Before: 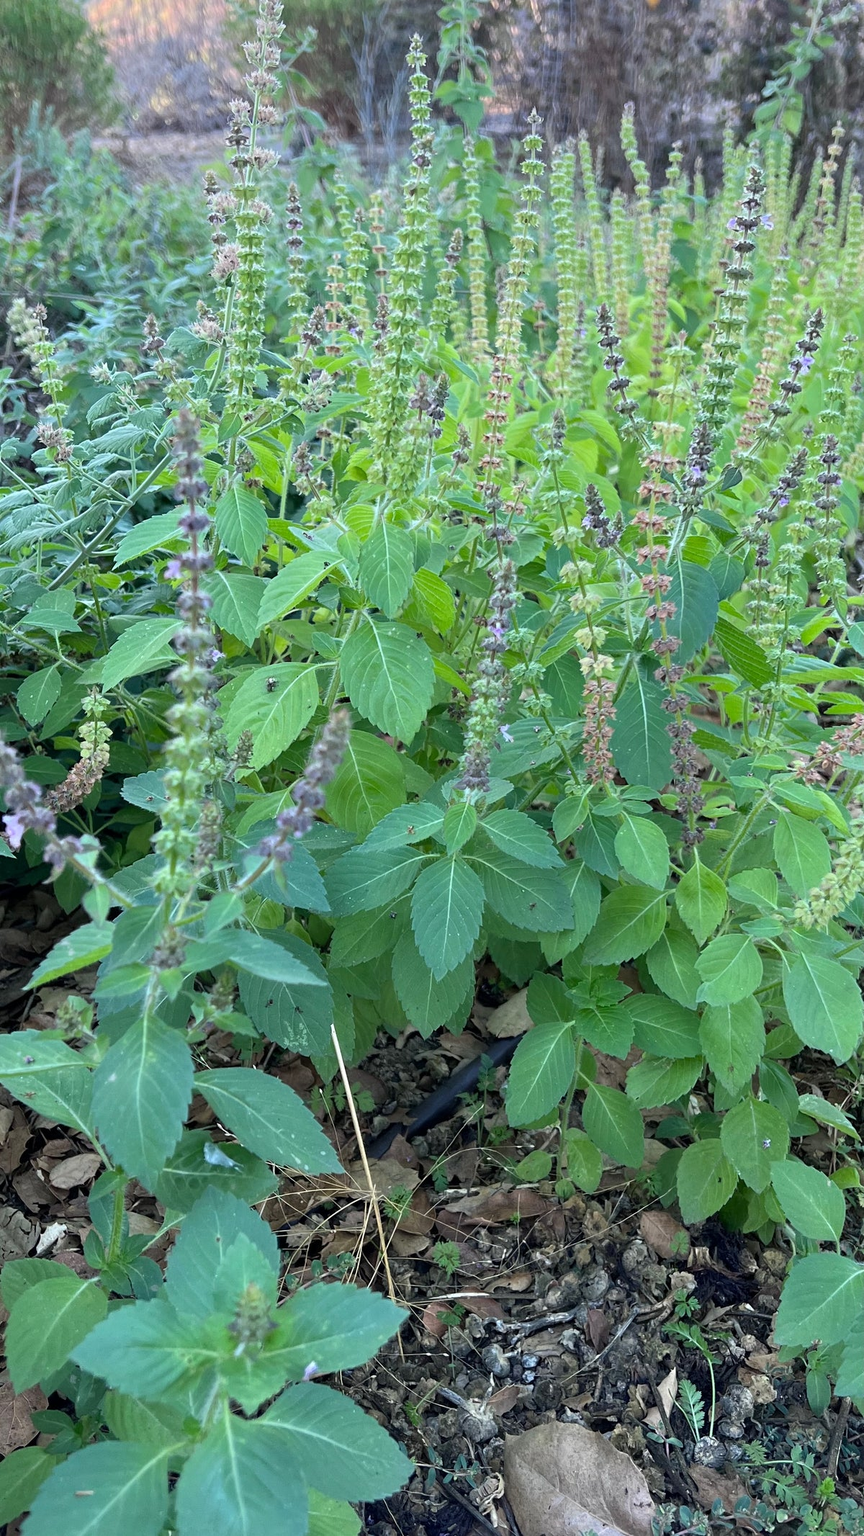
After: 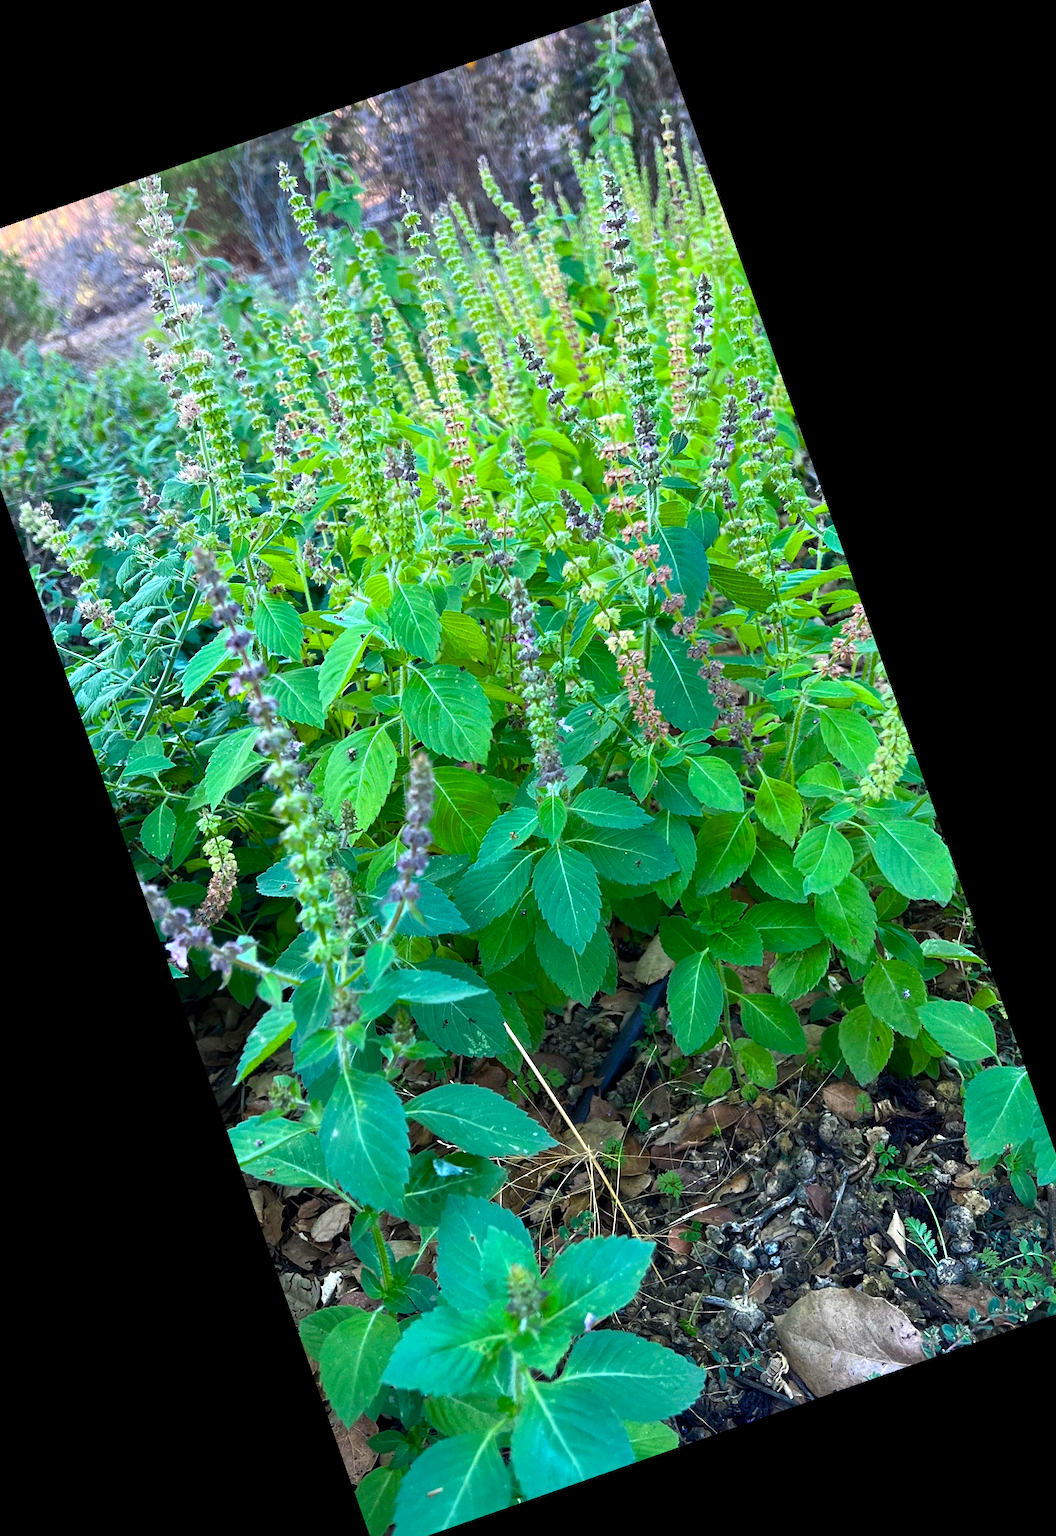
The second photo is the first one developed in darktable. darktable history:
crop and rotate: angle 19.43°, left 6.812%, right 4.125%, bottom 1.087%
color balance rgb: linear chroma grading › global chroma 9%, perceptual saturation grading › global saturation 36%, perceptual saturation grading › shadows 35%, perceptual brilliance grading › global brilliance 15%, perceptual brilliance grading › shadows -35%, global vibrance 15%
